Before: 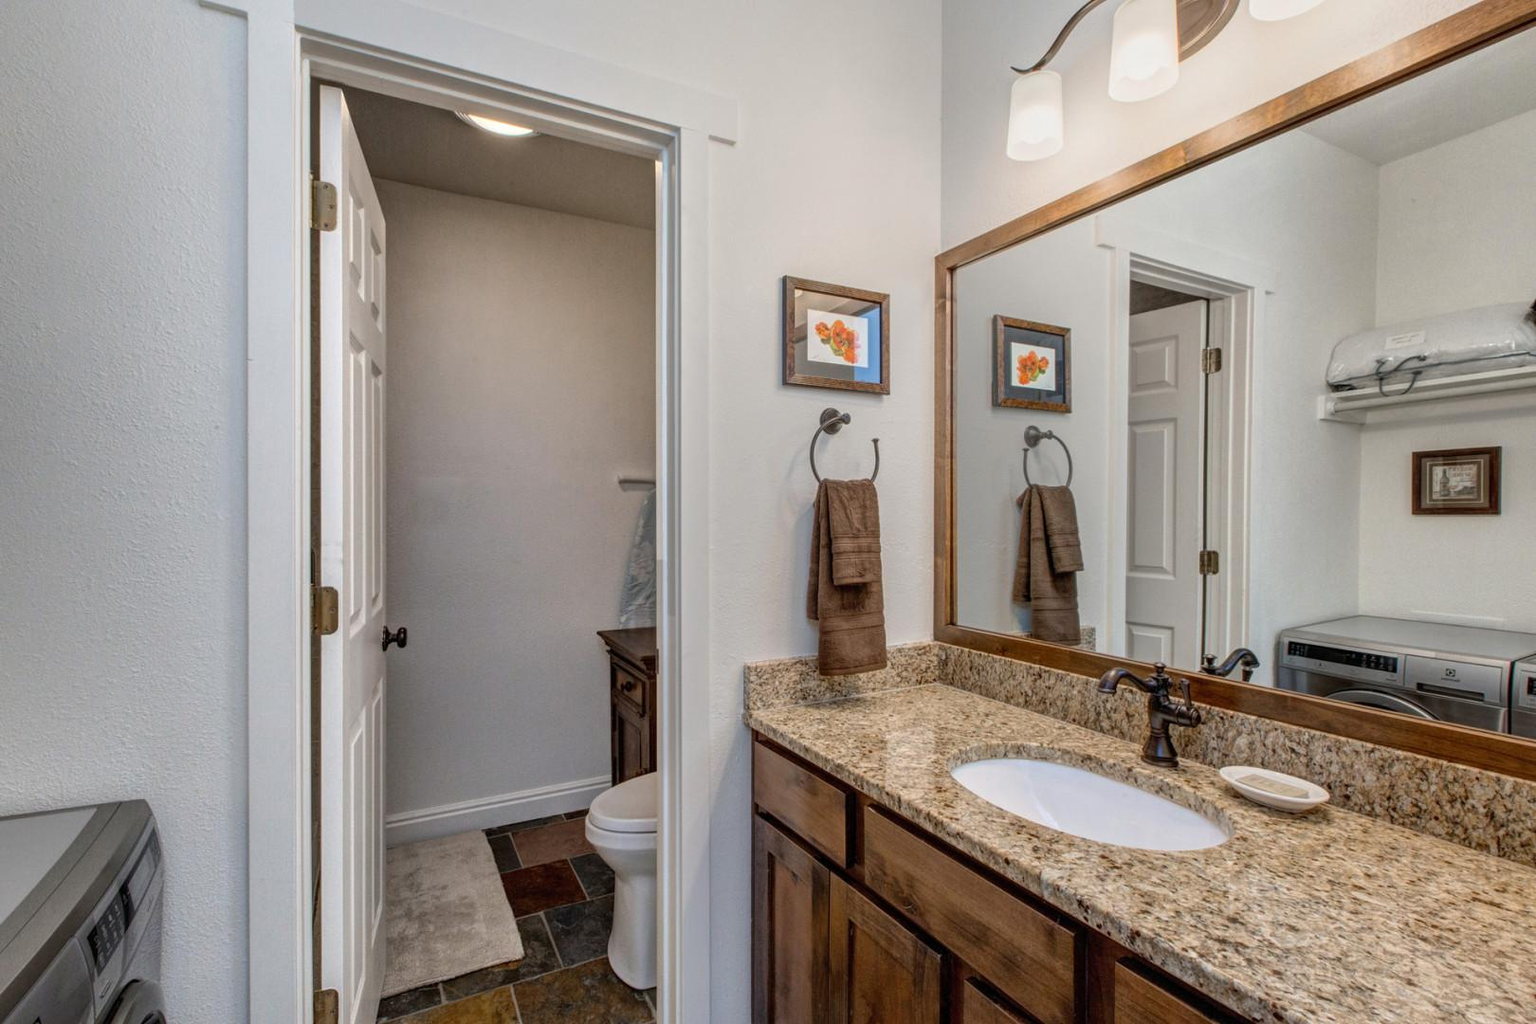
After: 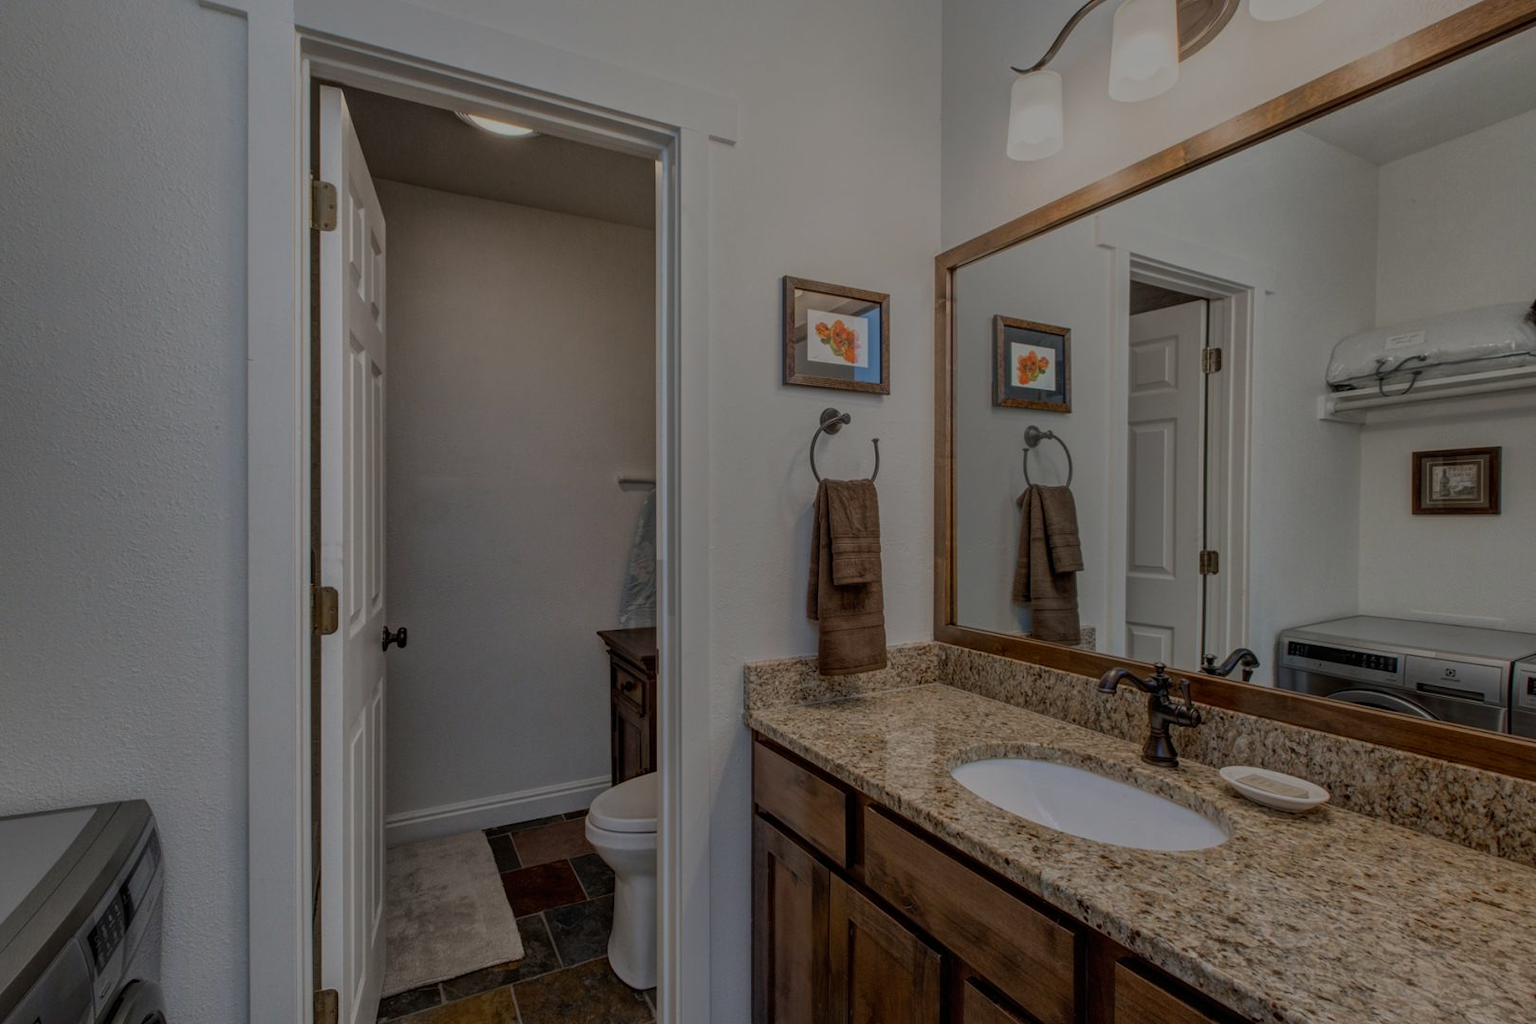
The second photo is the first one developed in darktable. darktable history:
exposure: exposure -1.381 EV, compensate exposure bias true, compensate highlight preservation false
